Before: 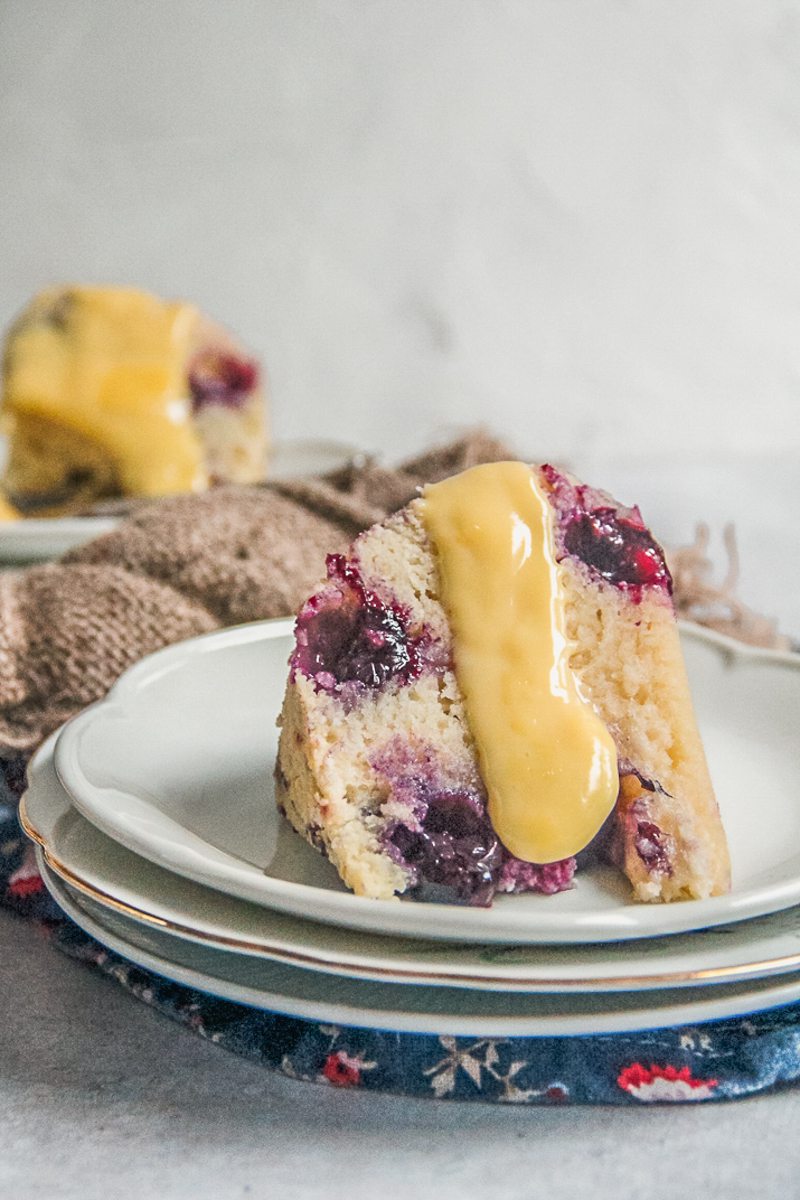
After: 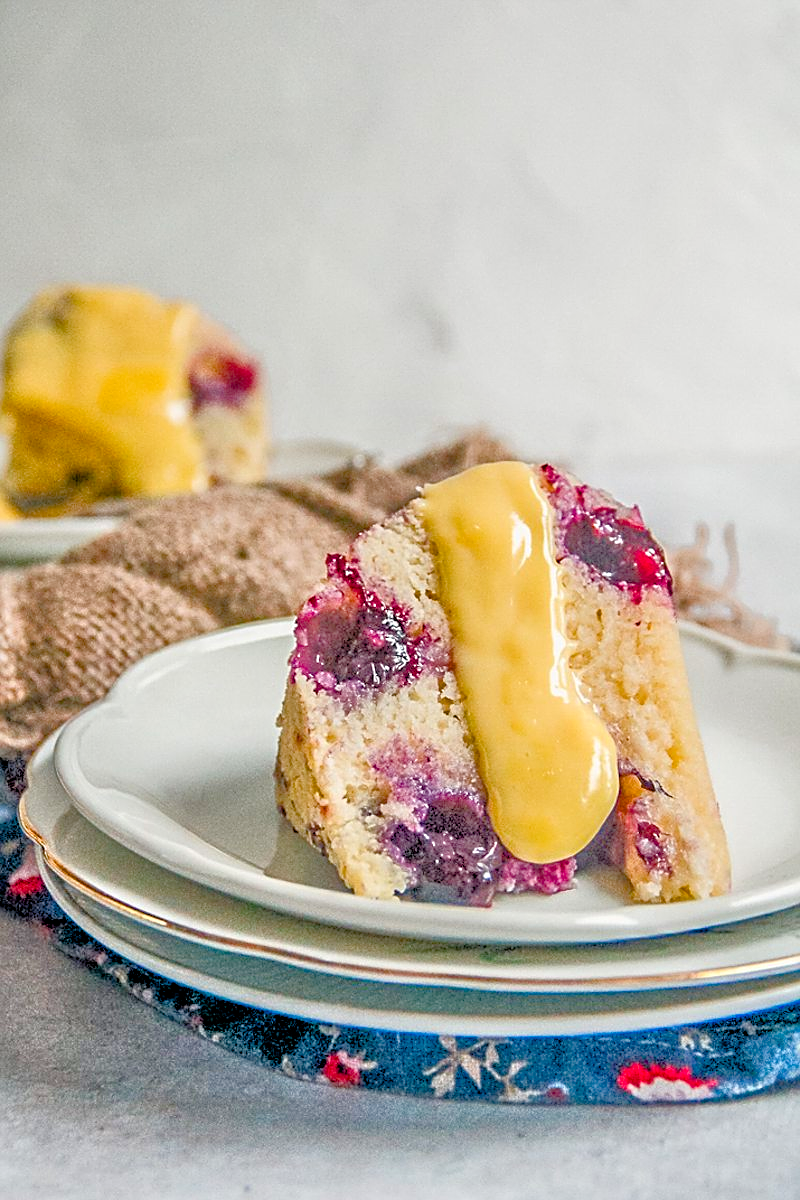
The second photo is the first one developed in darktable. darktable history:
sharpen: on, module defaults
tone equalizer: -7 EV 0.15 EV, -6 EV 0.6 EV, -5 EV 1.15 EV, -4 EV 1.33 EV, -3 EV 1.15 EV, -2 EV 0.6 EV, -1 EV 0.15 EV, mask exposure compensation -0.5 EV
exposure: black level correction 0.005, exposure 0.001 EV, compensate highlight preservation false
color balance rgb: perceptual saturation grading › global saturation 35%, perceptual saturation grading › highlights -25%, perceptual saturation grading › shadows 50%
